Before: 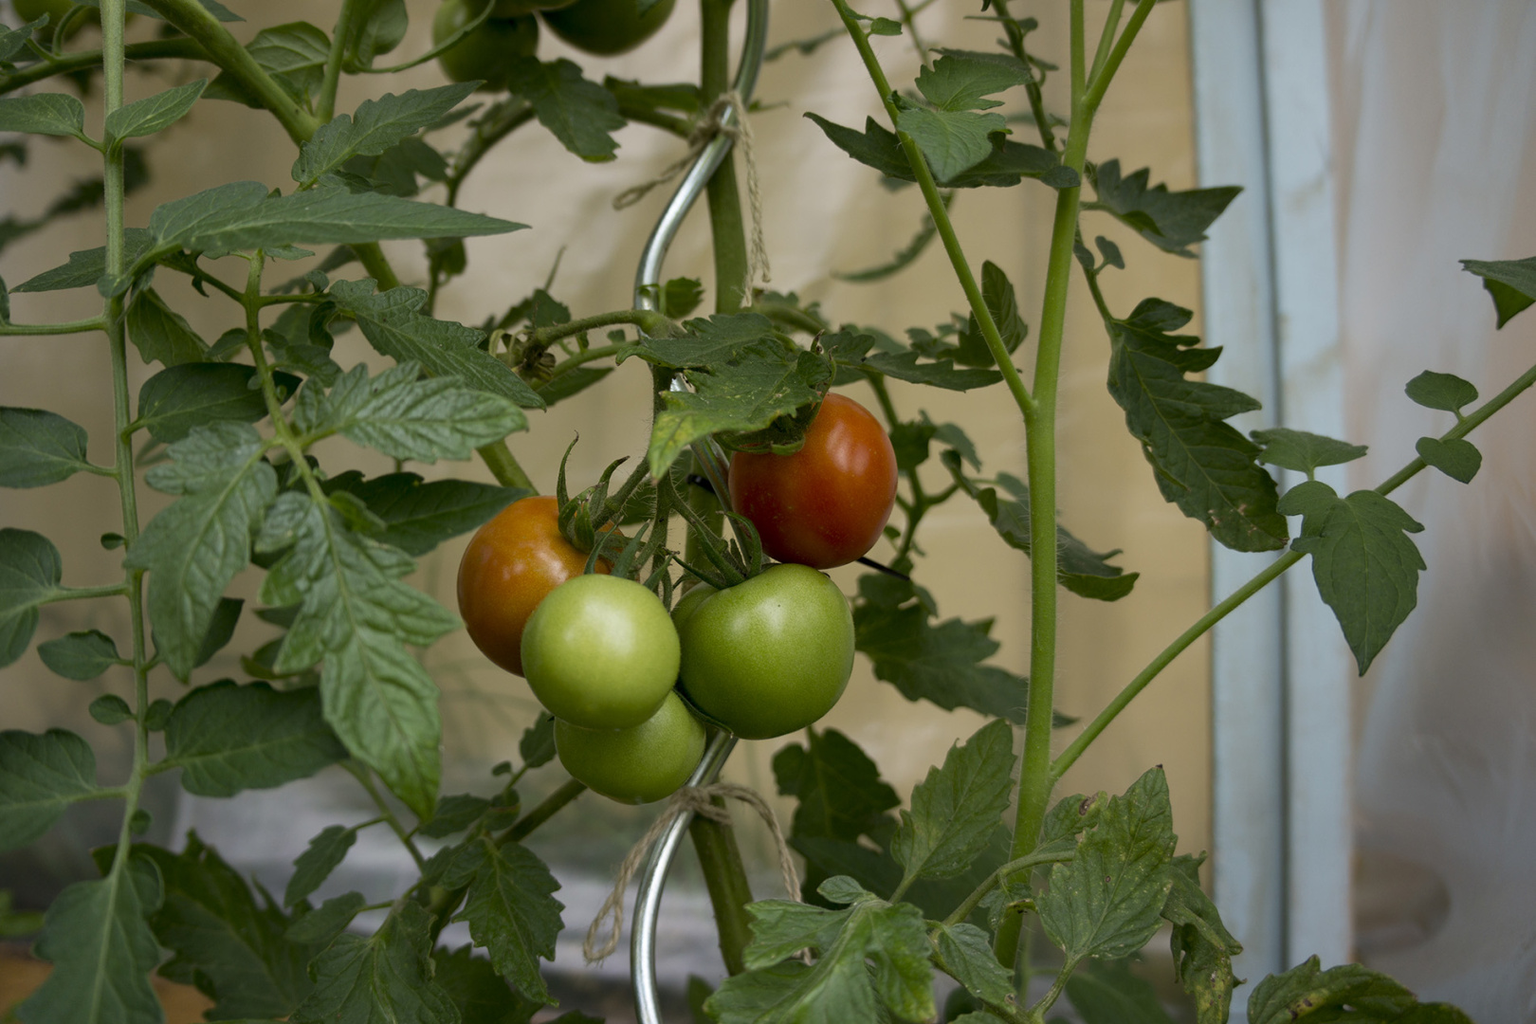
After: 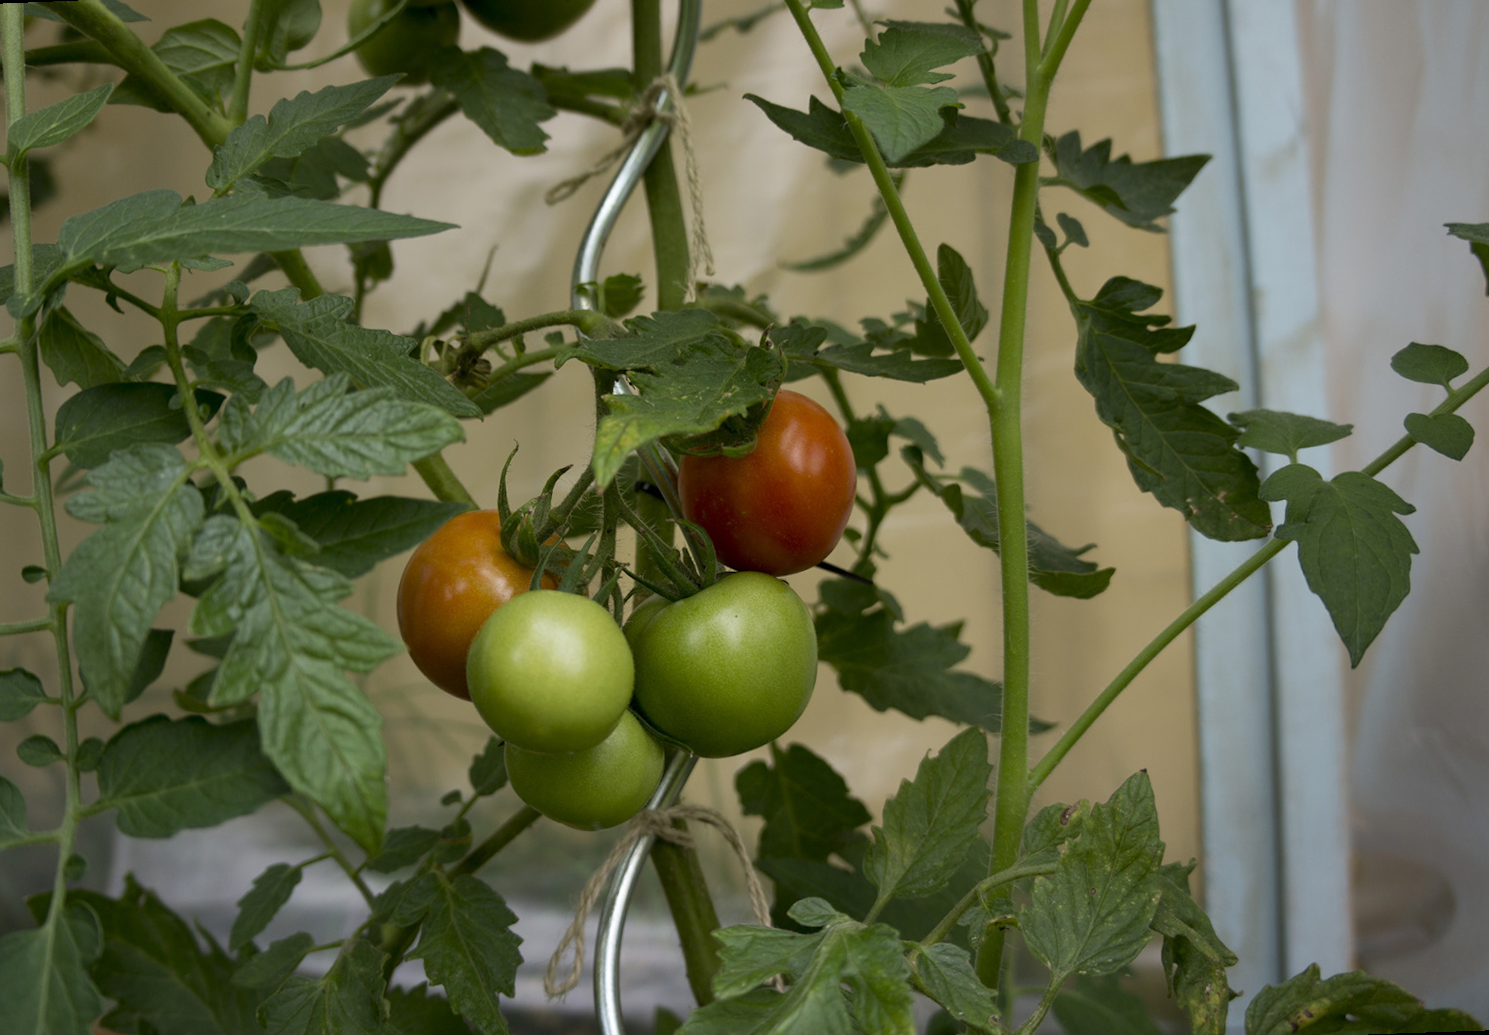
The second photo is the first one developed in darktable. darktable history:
rotate and perspective: rotation -2.12°, lens shift (vertical) 0.009, lens shift (horizontal) -0.008, automatic cropping original format, crop left 0.036, crop right 0.964, crop top 0.05, crop bottom 0.959
crop and rotate: left 3.238%
